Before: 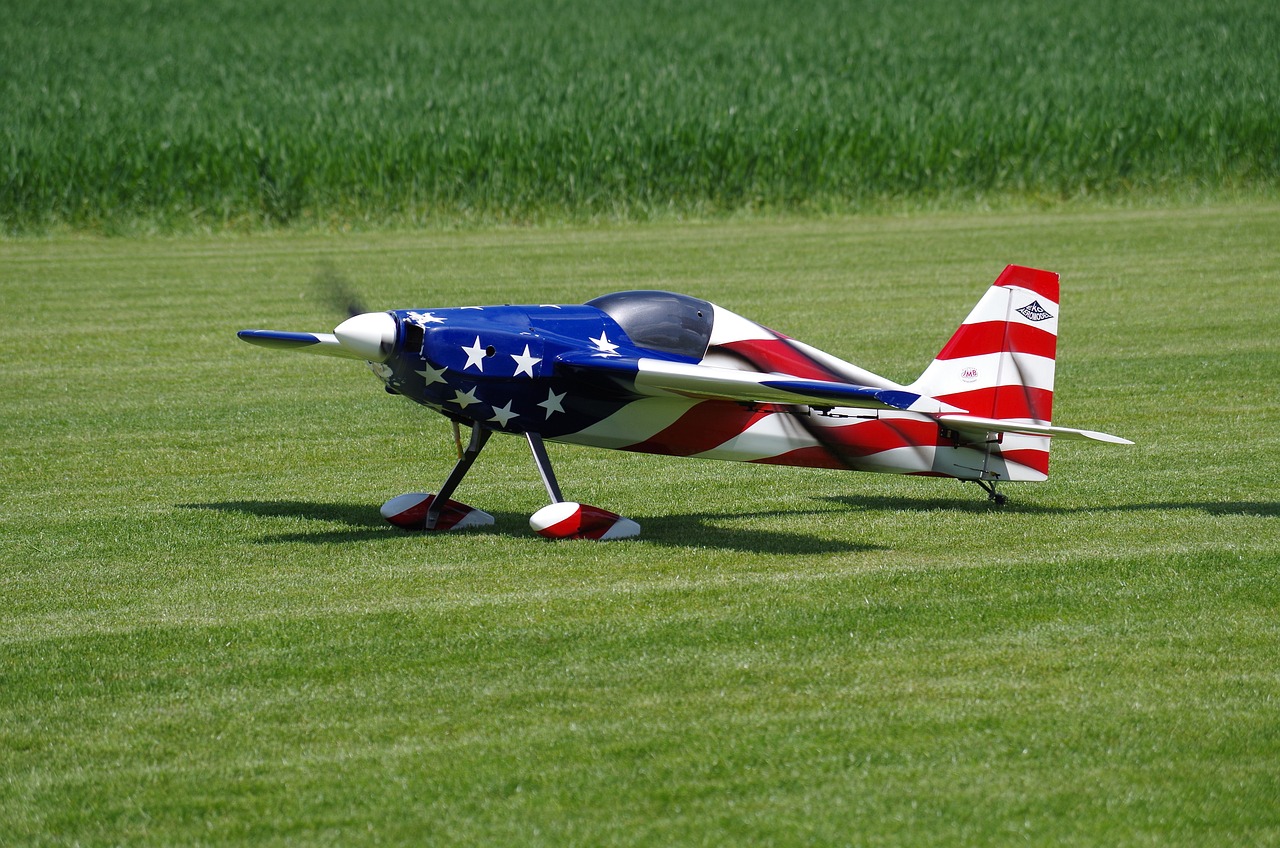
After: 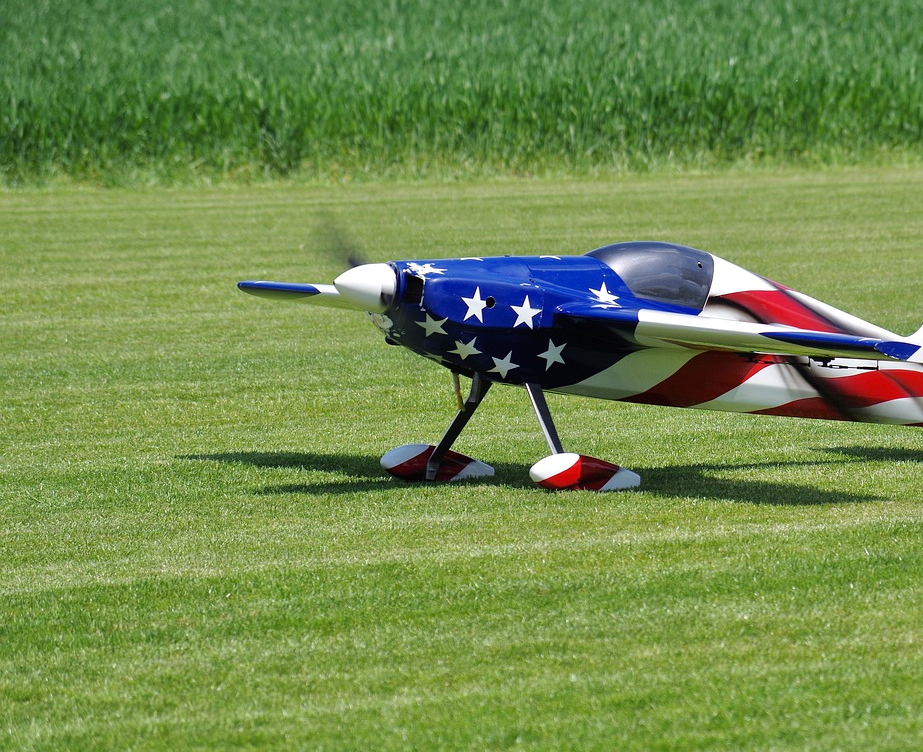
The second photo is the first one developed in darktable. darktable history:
crop: top 5.814%, right 27.864%, bottom 5.499%
tone equalizer: -8 EV 0.009 EV, -7 EV -0.004 EV, -6 EV 0.023 EV, -5 EV 0.028 EV, -4 EV 0.291 EV, -3 EV 0.614 EV, -2 EV 0.59 EV, -1 EV 0.174 EV, +0 EV 0.014 EV
